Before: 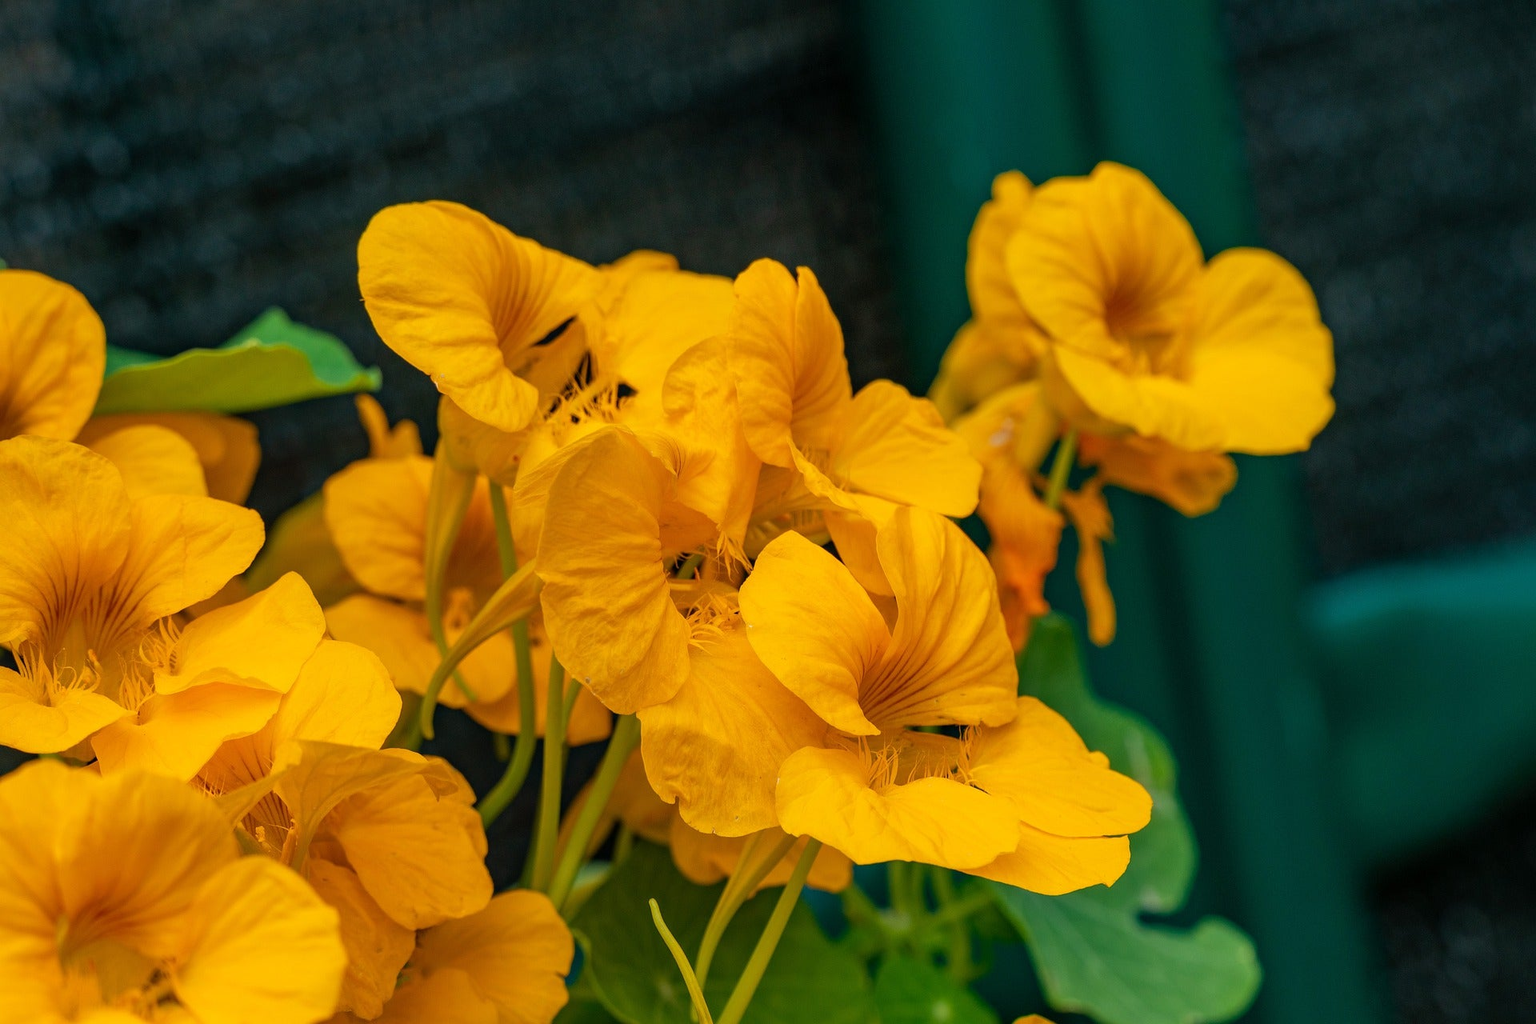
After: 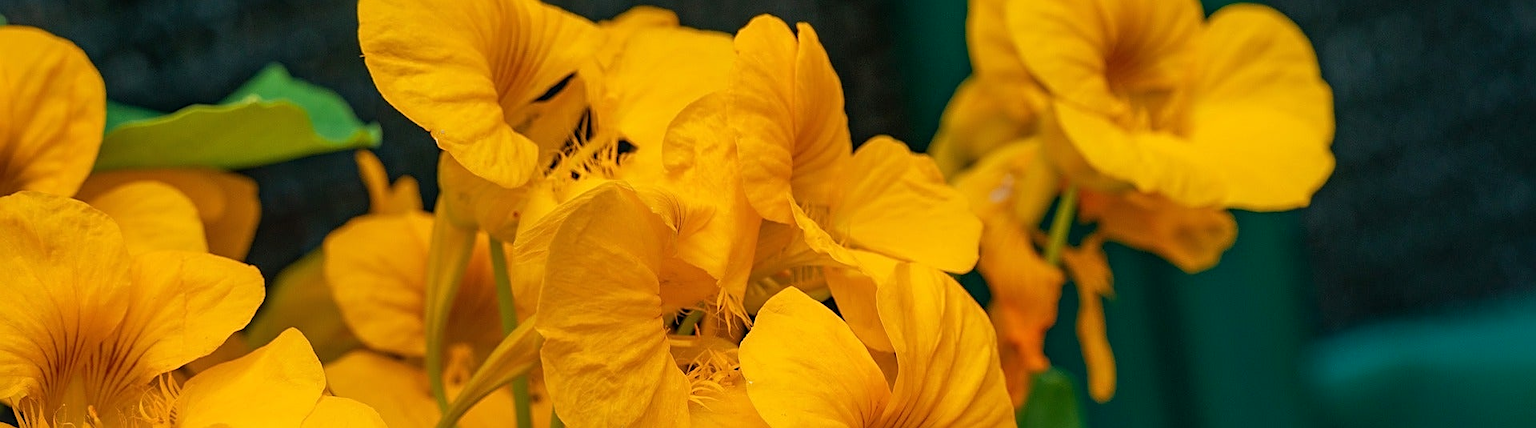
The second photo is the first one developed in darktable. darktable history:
crop and rotate: top 23.84%, bottom 34.294%
sharpen: on, module defaults
velvia: strength 9.25%
